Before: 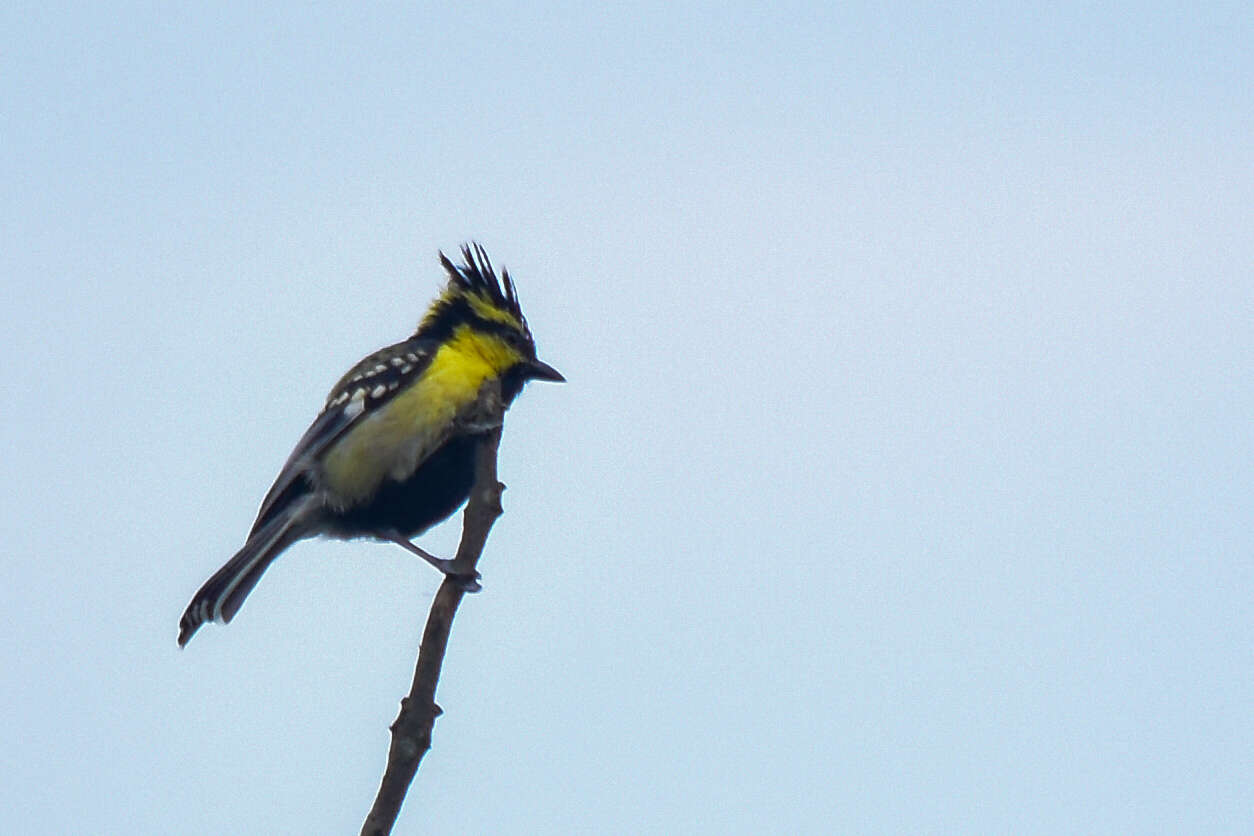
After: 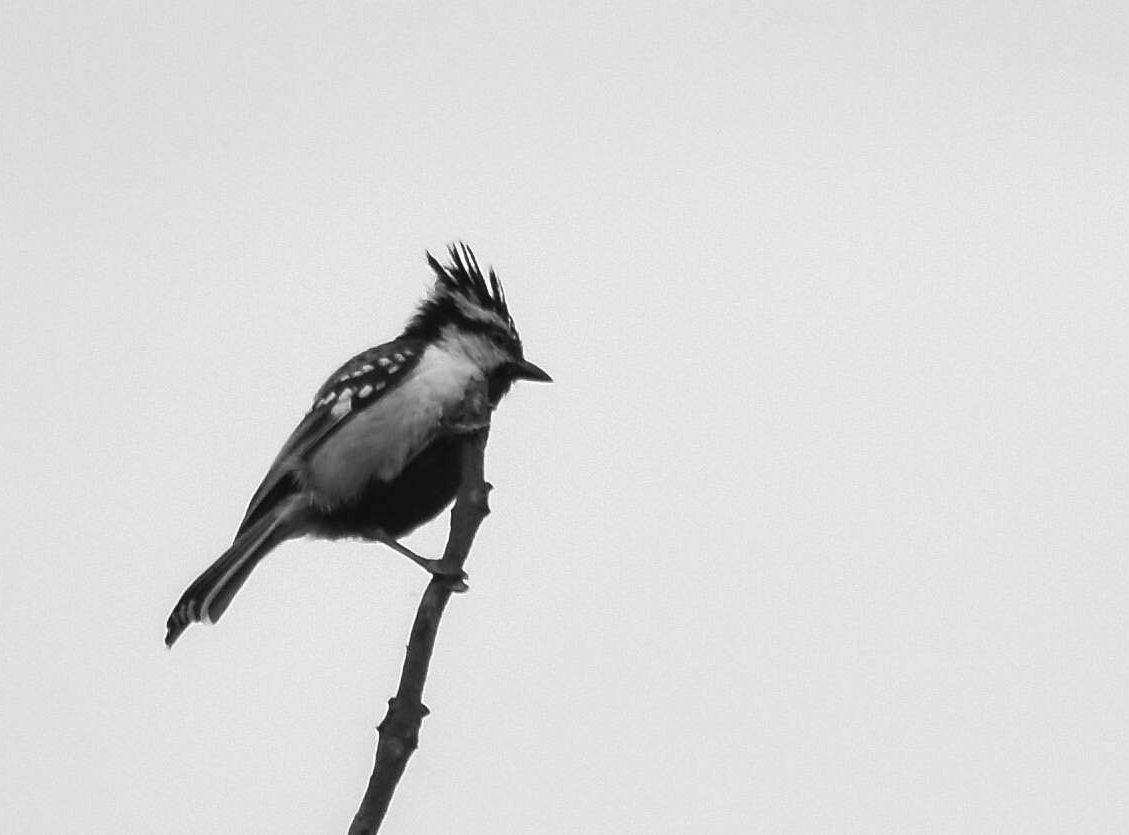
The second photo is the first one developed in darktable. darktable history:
crop and rotate: left 1.088%, right 8.807%
monochrome: on, module defaults
contrast brightness saturation: contrast 0.15, brightness 0.05
